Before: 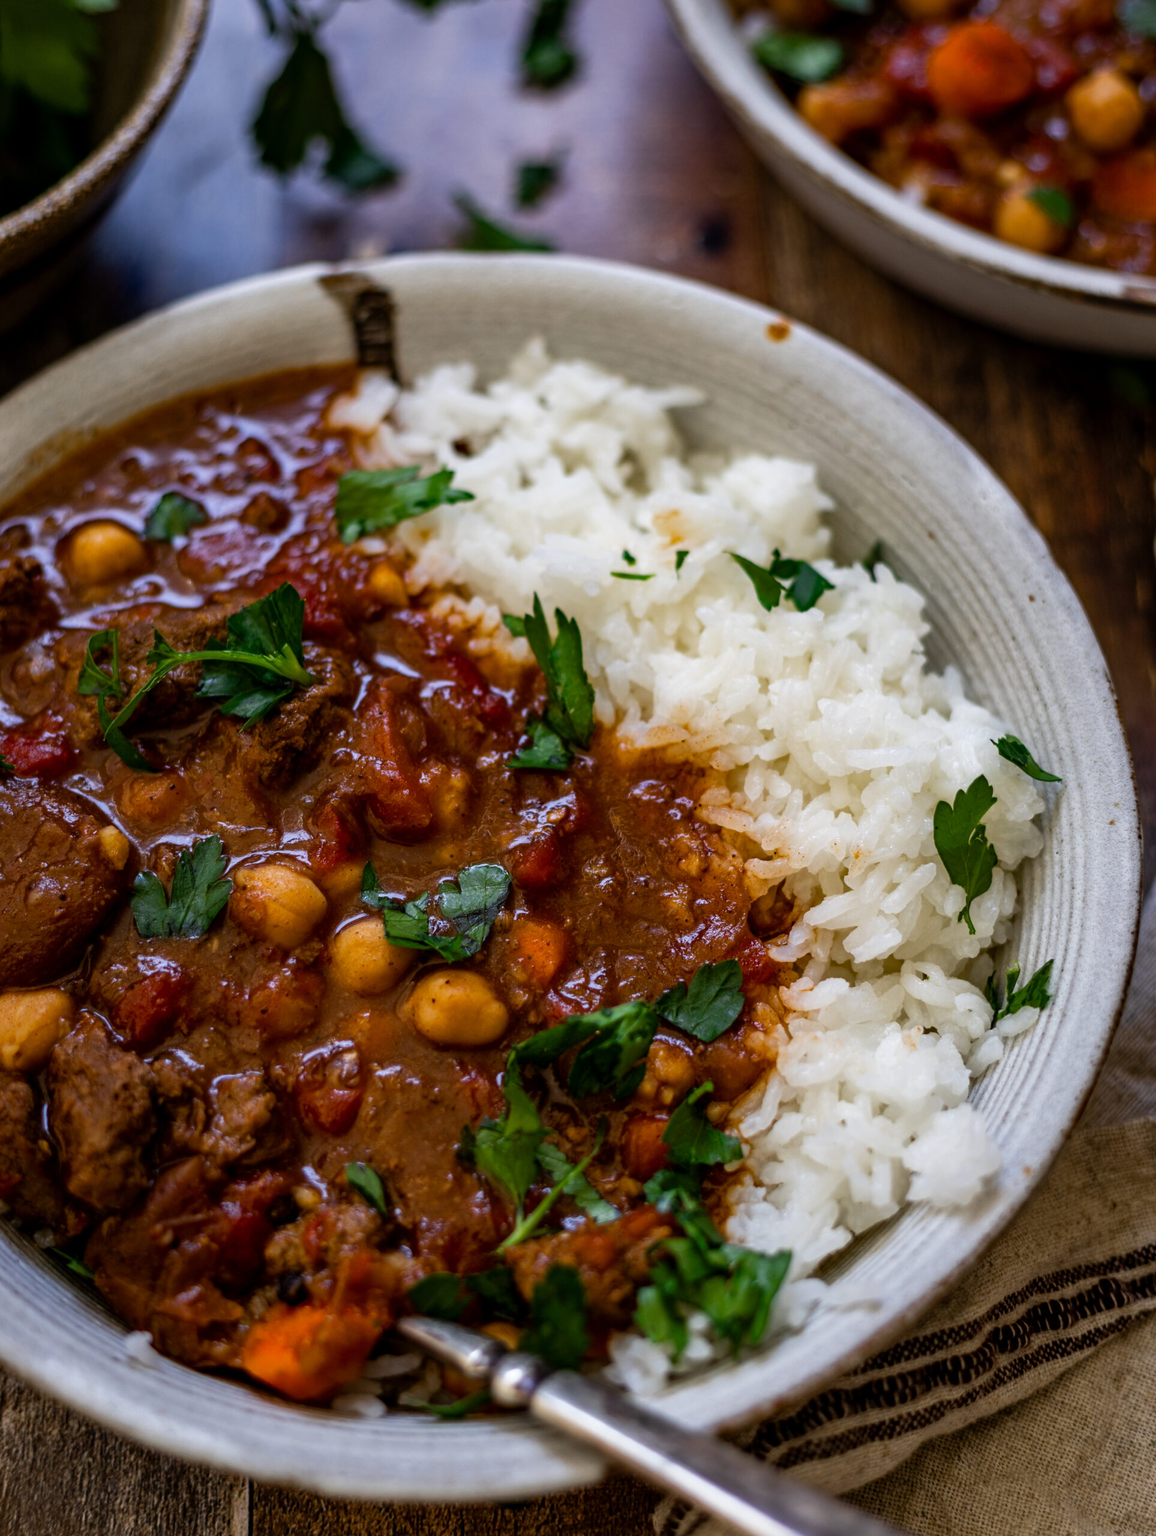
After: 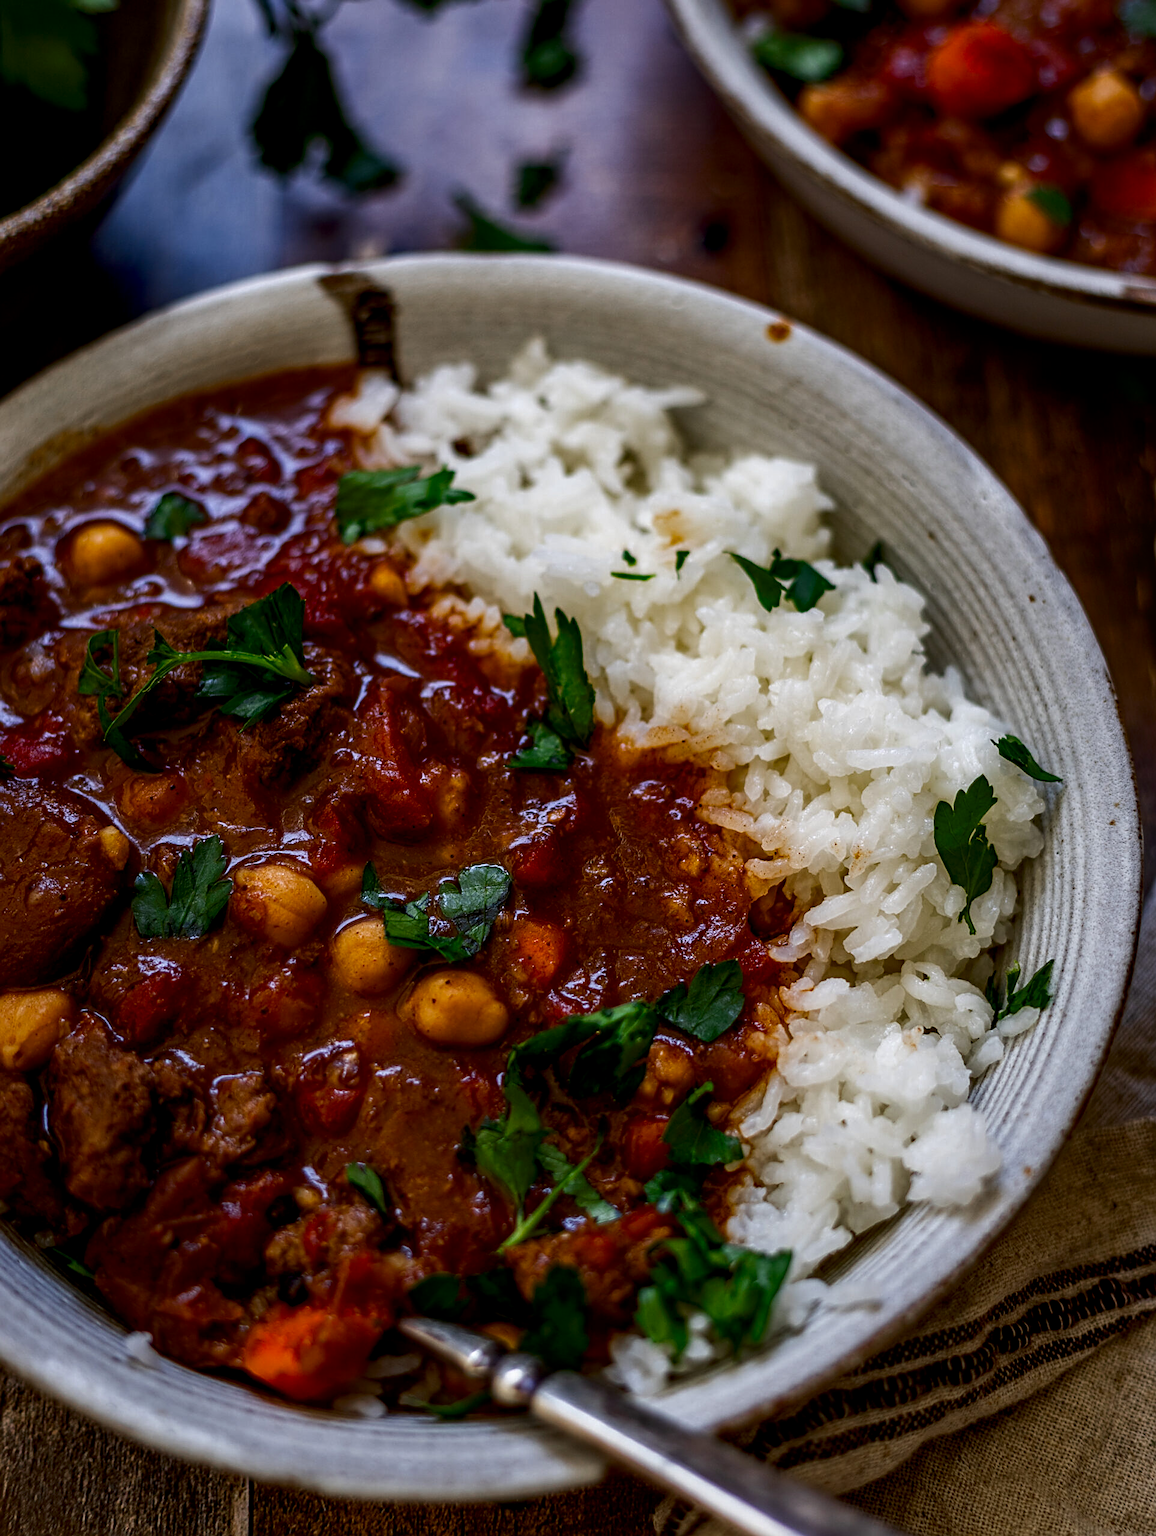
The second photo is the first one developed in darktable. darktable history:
local contrast: on, module defaults
contrast brightness saturation: brightness -0.207, saturation 0.08
sharpen: on, module defaults
